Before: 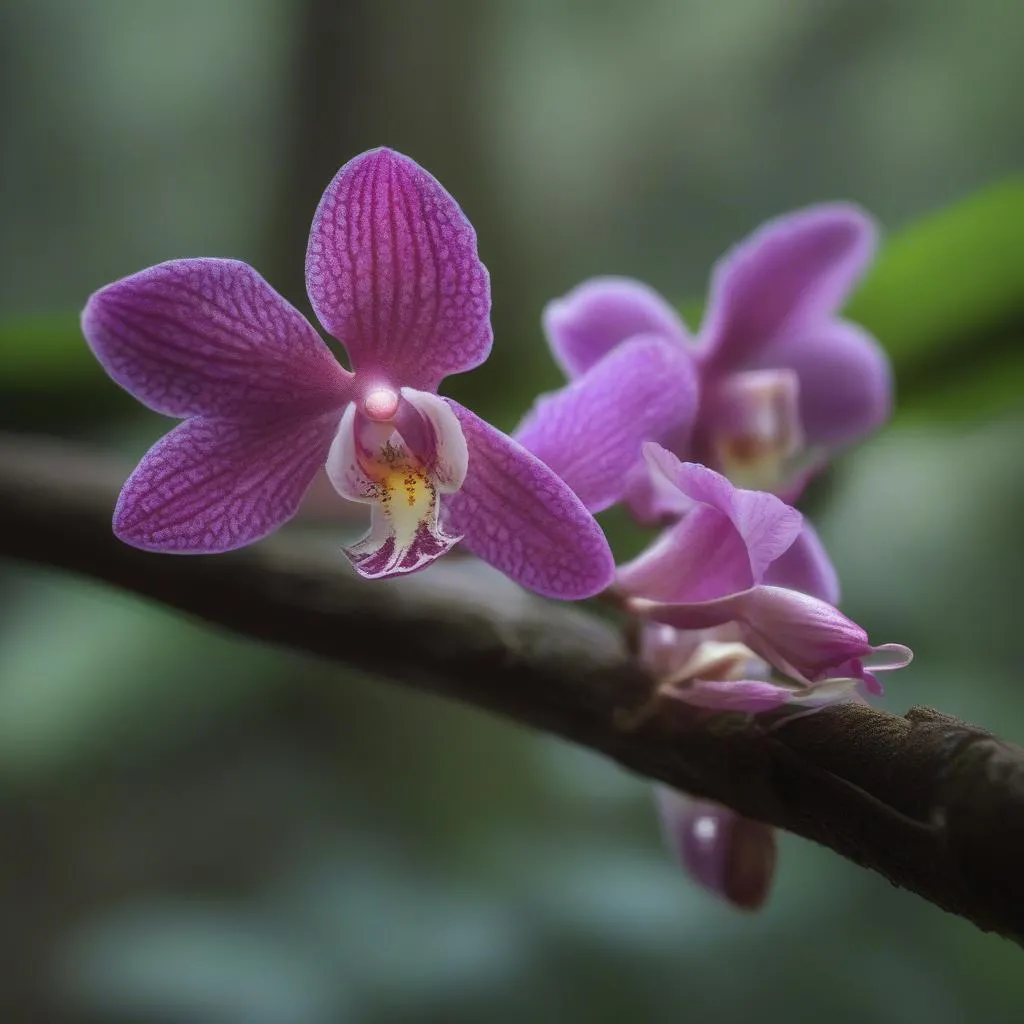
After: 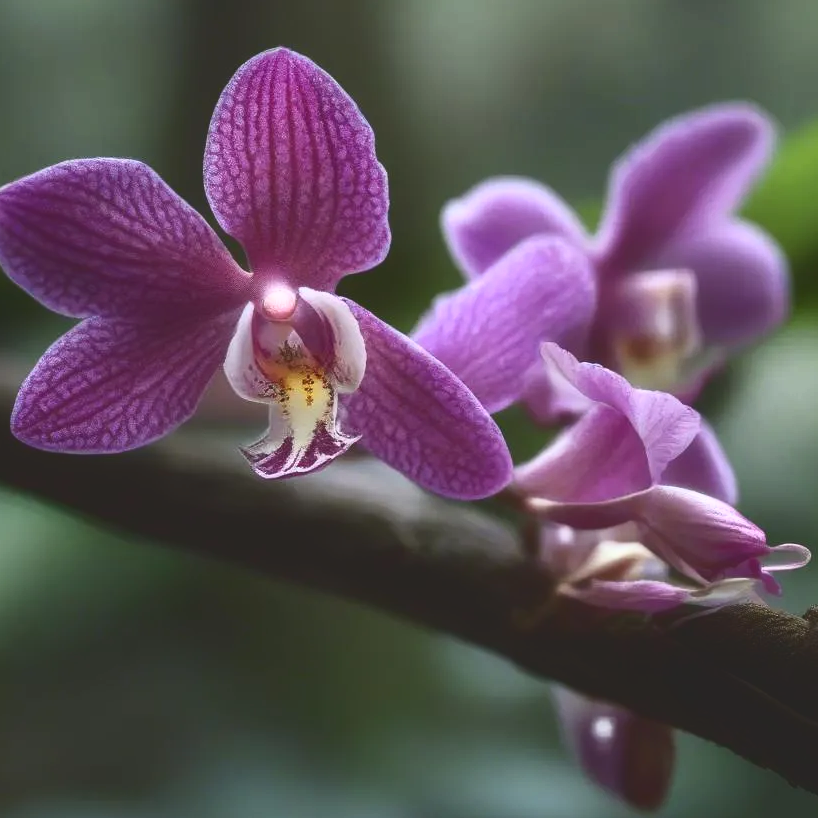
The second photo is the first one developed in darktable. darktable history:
crop and rotate: left 10.031%, top 9.841%, right 10.058%, bottom 10.192%
tone curve: curves: ch0 [(0, 0) (0.003, 0.142) (0.011, 0.142) (0.025, 0.147) (0.044, 0.147) (0.069, 0.152) (0.1, 0.16) (0.136, 0.172) (0.177, 0.193) (0.224, 0.221) (0.277, 0.264) (0.335, 0.322) (0.399, 0.399) (0.468, 0.49) (0.543, 0.593) (0.623, 0.723) (0.709, 0.841) (0.801, 0.925) (0.898, 0.976) (1, 1)], color space Lab, independent channels, preserve colors none
